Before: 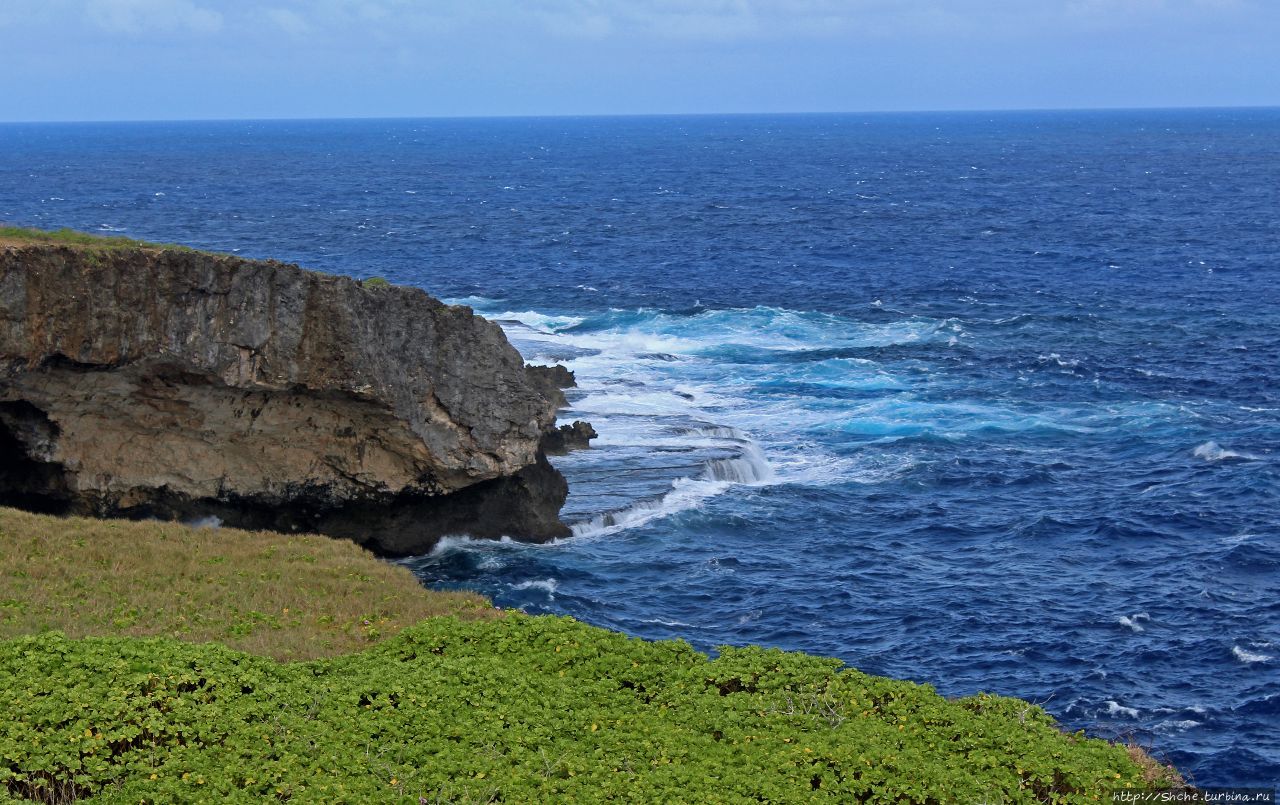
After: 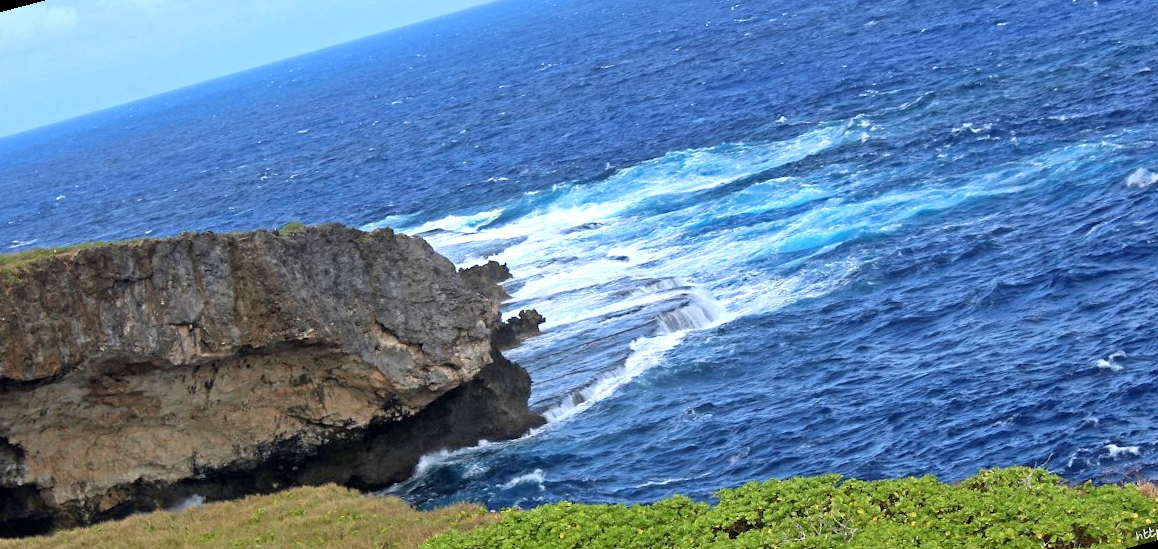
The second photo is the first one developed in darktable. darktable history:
rotate and perspective: rotation -14.8°, crop left 0.1, crop right 0.903, crop top 0.25, crop bottom 0.748
exposure: exposure 0.74 EV, compensate highlight preservation false
